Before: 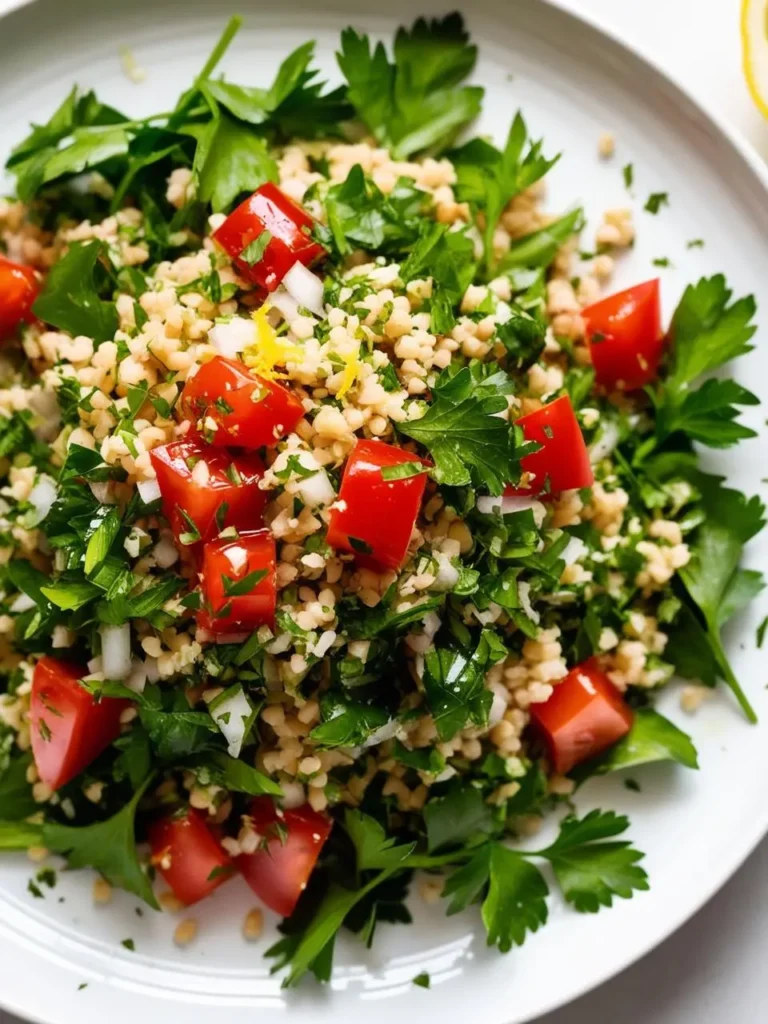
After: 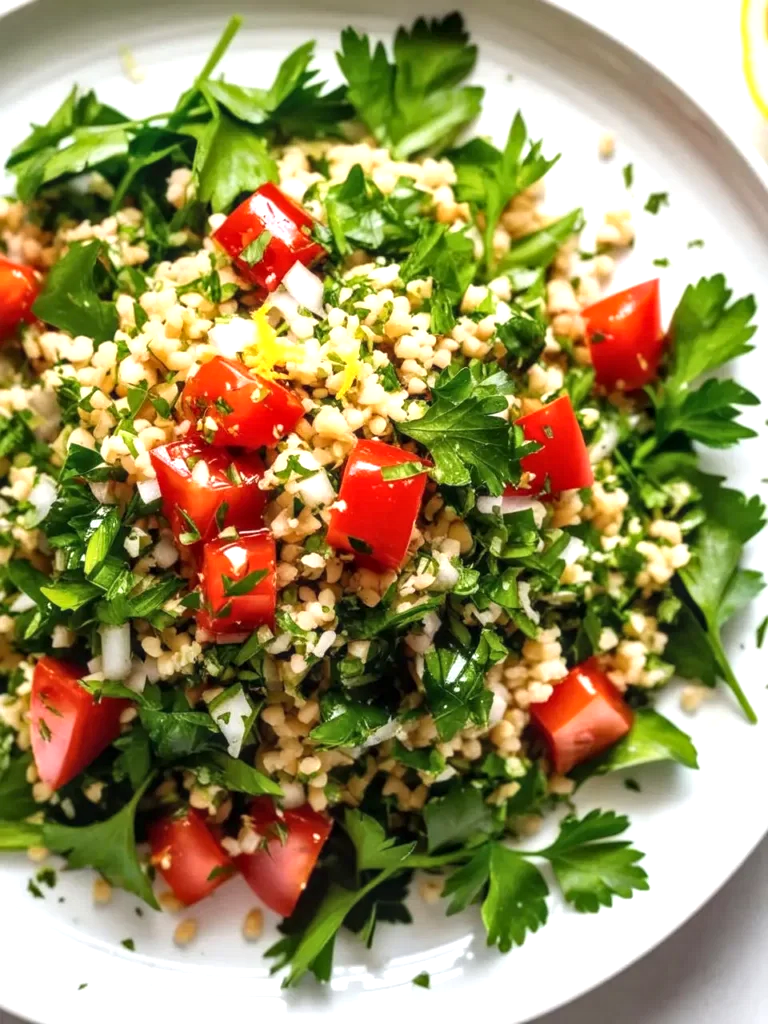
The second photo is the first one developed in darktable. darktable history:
exposure: black level correction 0, exposure 0.5 EV, compensate exposure bias true, compensate highlight preservation false
local contrast: on, module defaults
